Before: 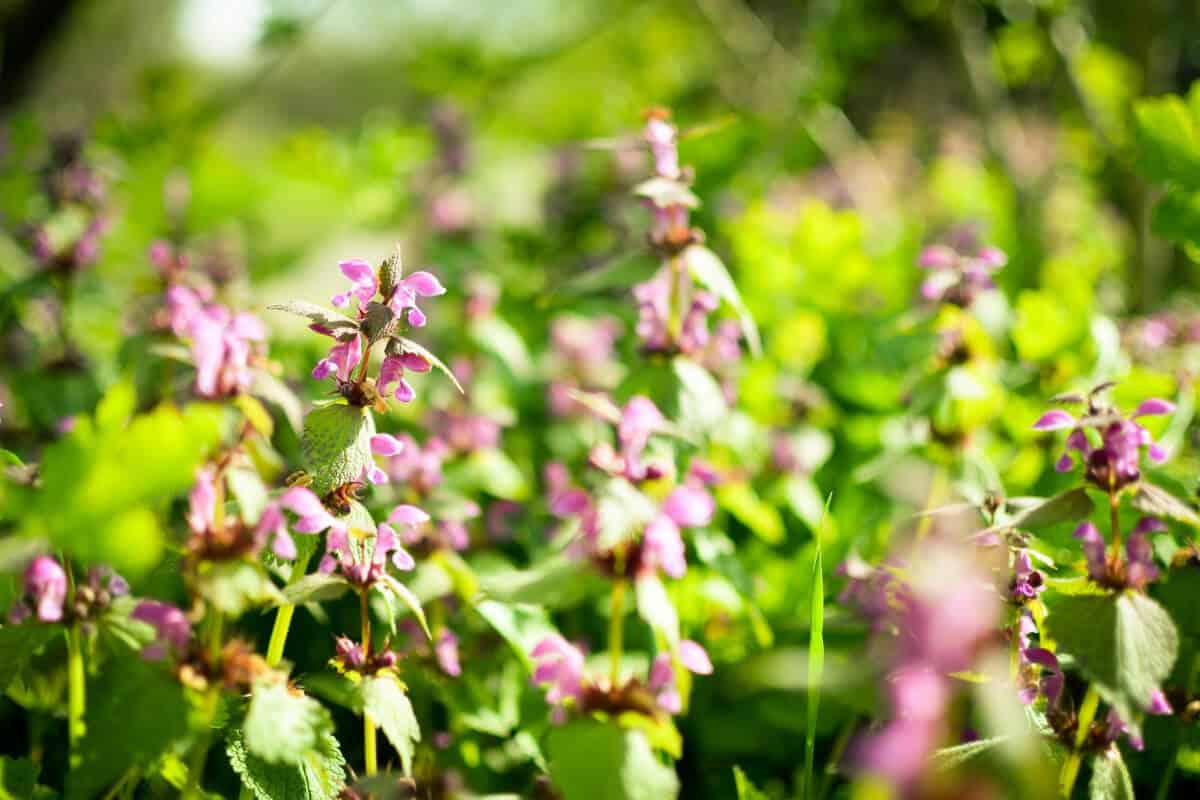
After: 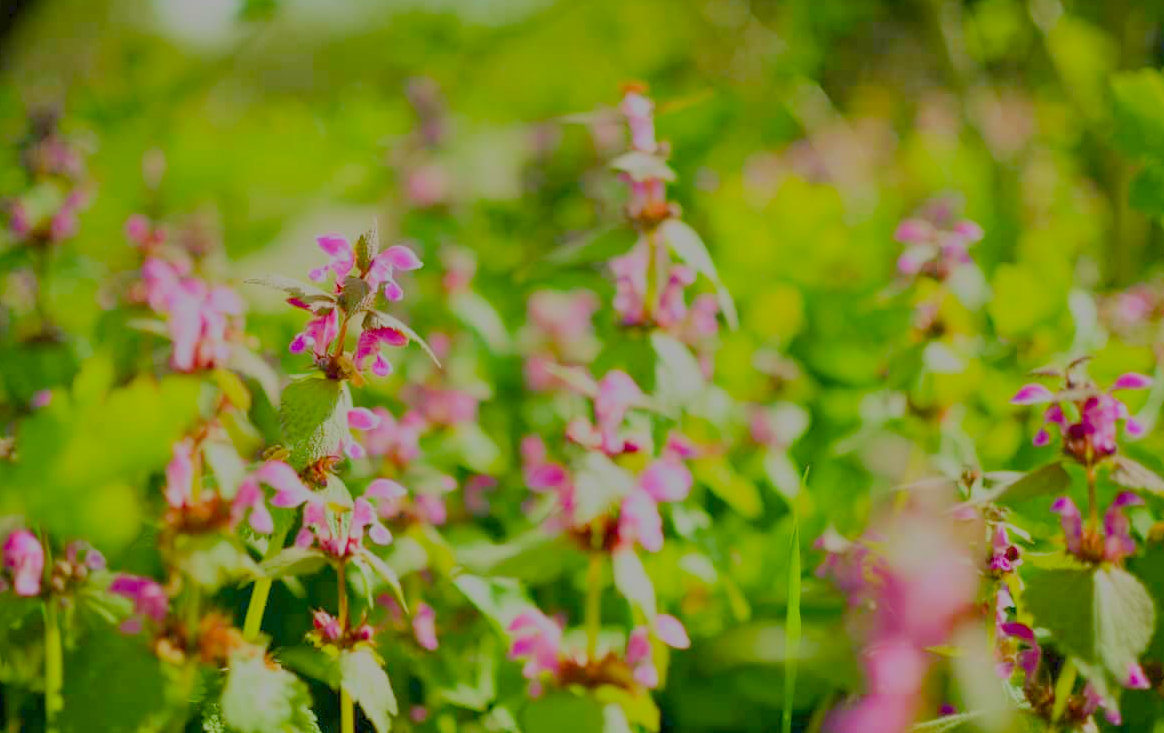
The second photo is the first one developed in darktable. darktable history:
crop: left 1.961%, top 3.319%, right 0.961%, bottom 4.939%
filmic rgb: middle gray luminance 4.52%, black relative exposure -12.99 EV, white relative exposure 5.03 EV, target black luminance 0%, hardness 5.19, latitude 59.55%, contrast 0.764, highlights saturation mix 6%, shadows ↔ highlights balance 25.99%, color science v6 (2022)
color balance rgb: shadows lift › luminance 0.975%, shadows lift › chroma 0.19%, shadows lift › hue 19.62°, perceptual saturation grading › global saturation 34.939%, perceptual saturation grading › highlights -25.808%, perceptual saturation grading › shadows 24.102%, contrast -29.718%
